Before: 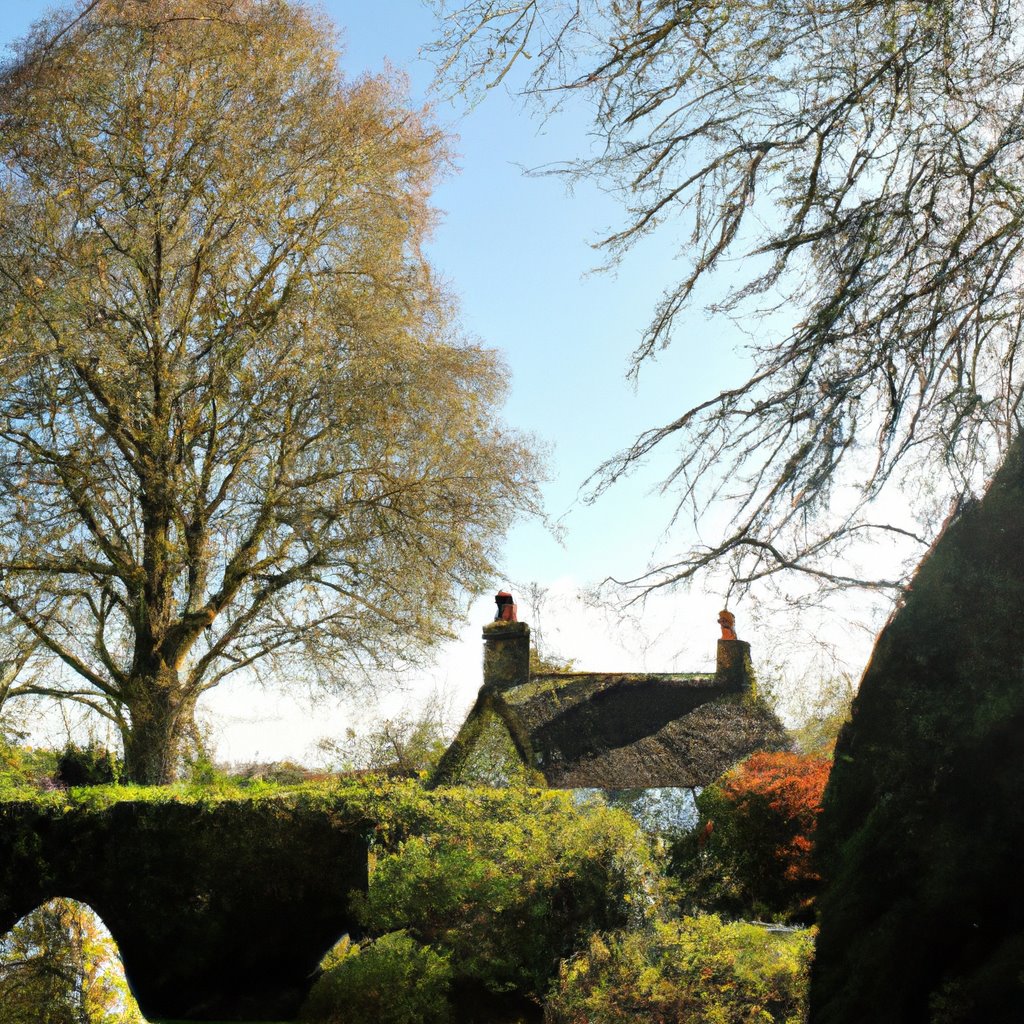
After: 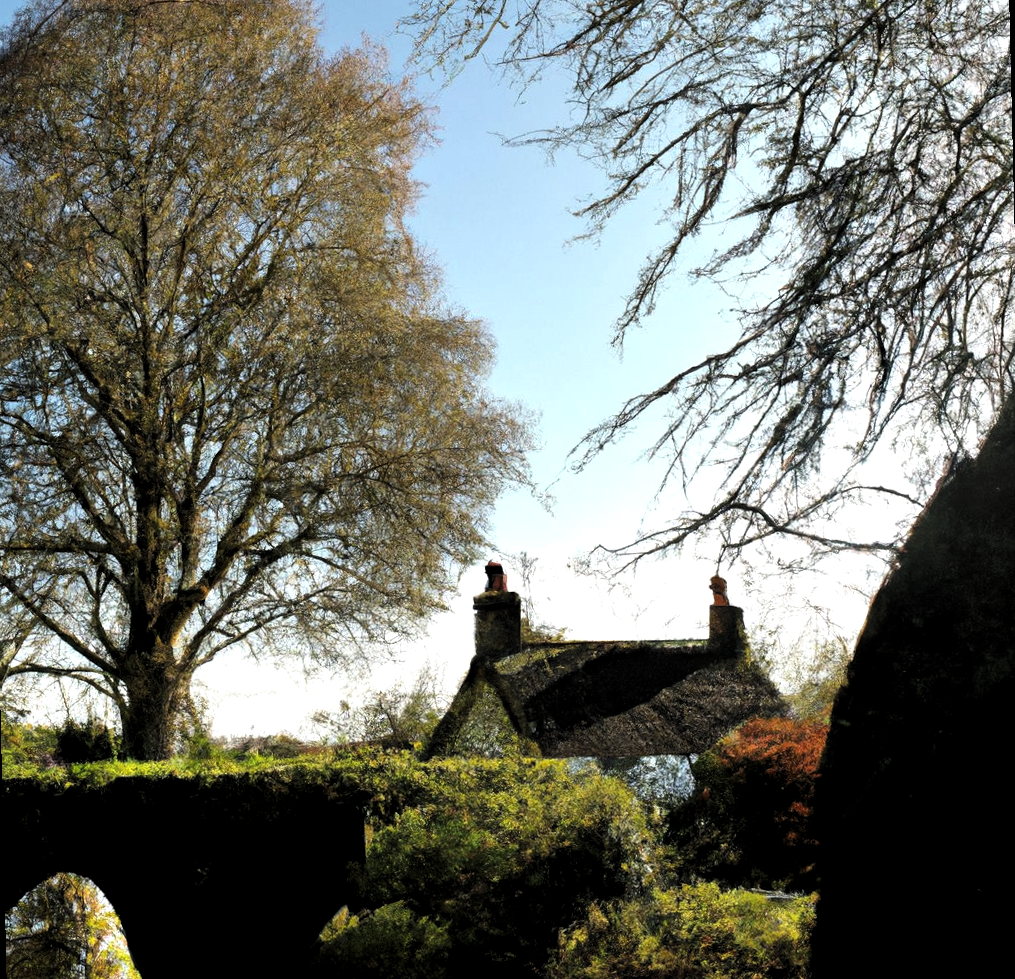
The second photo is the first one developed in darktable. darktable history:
levels: levels [0.101, 0.578, 0.953]
rotate and perspective: rotation -1.32°, lens shift (horizontal) -0.031, crop left 0.015, crop right 0.985, crop top 0.047, crop bottom 0.982
